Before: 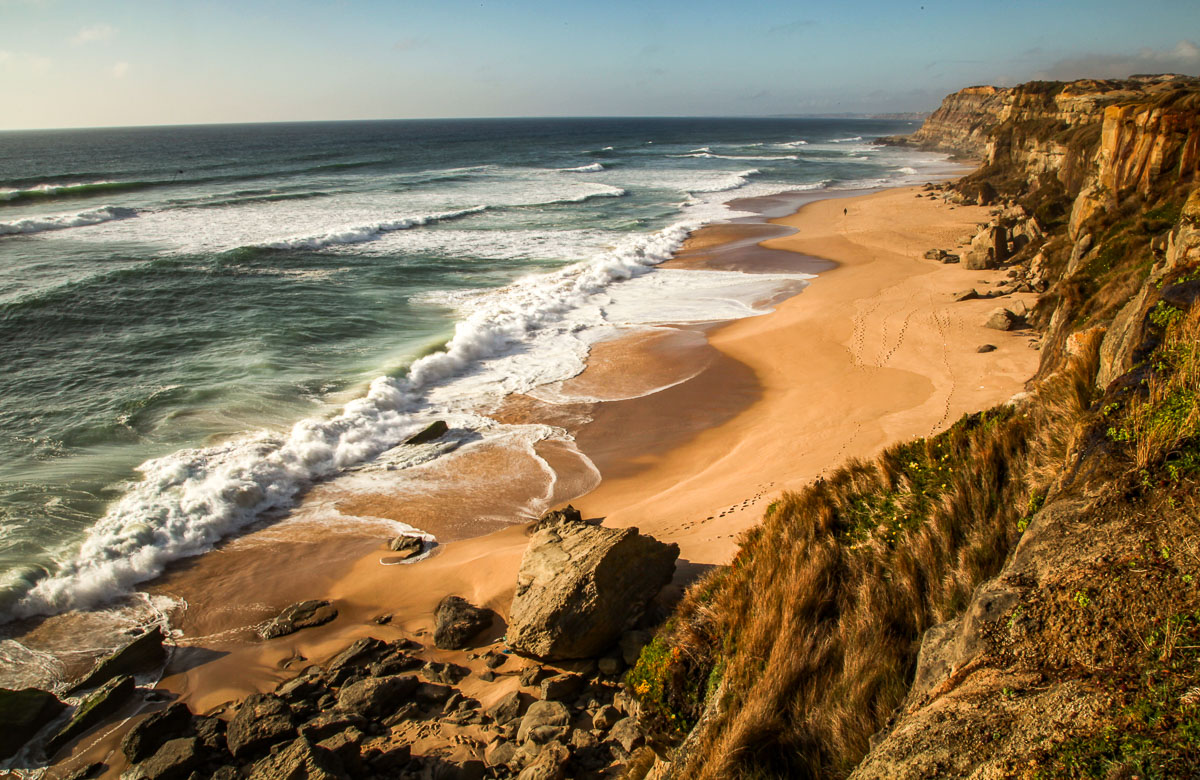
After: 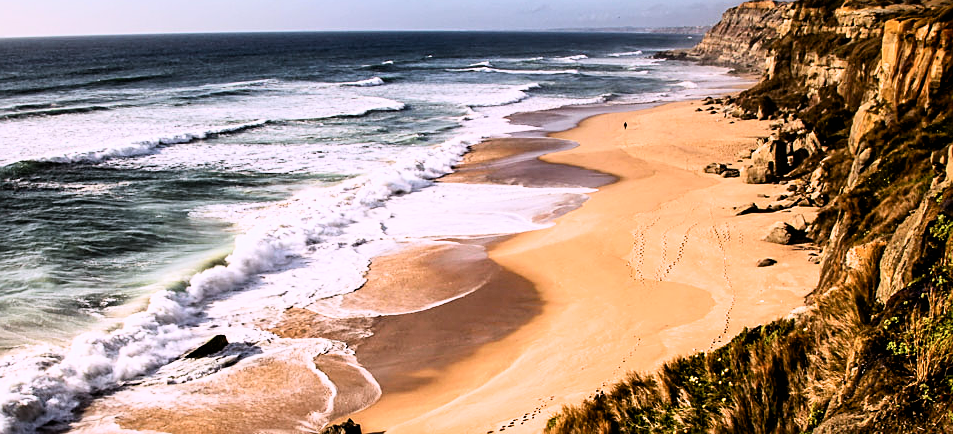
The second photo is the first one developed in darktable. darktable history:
tone equalizer: on, module defaults
sharpen: on, module defaults
exposure: black level correction 0.007, compensate highlight preservation false
contrast brightness saturation: contrast 0.24, brightness 0.09
crop: left 18.38%, top 11.092%, right 2.134%, bottom 33.217%
white balance: red 1.042, blue 1.17
filmic rgb: black relative exposure -4.91 EV, white relative exposure 2.84 EV, hardness 3.7
